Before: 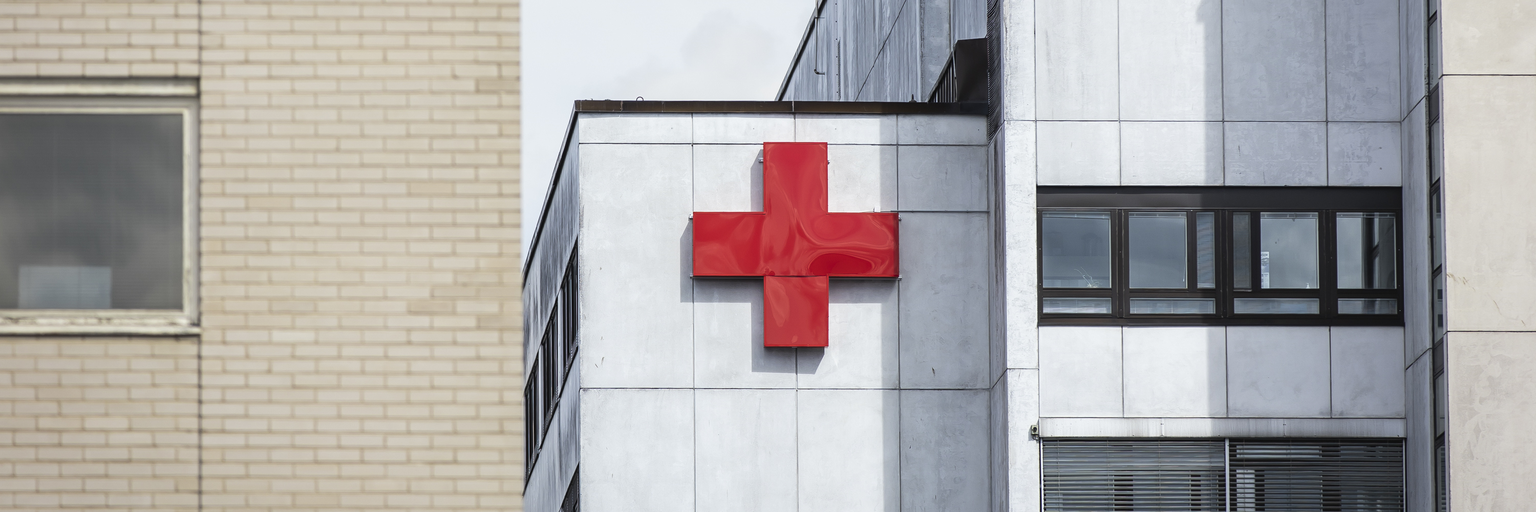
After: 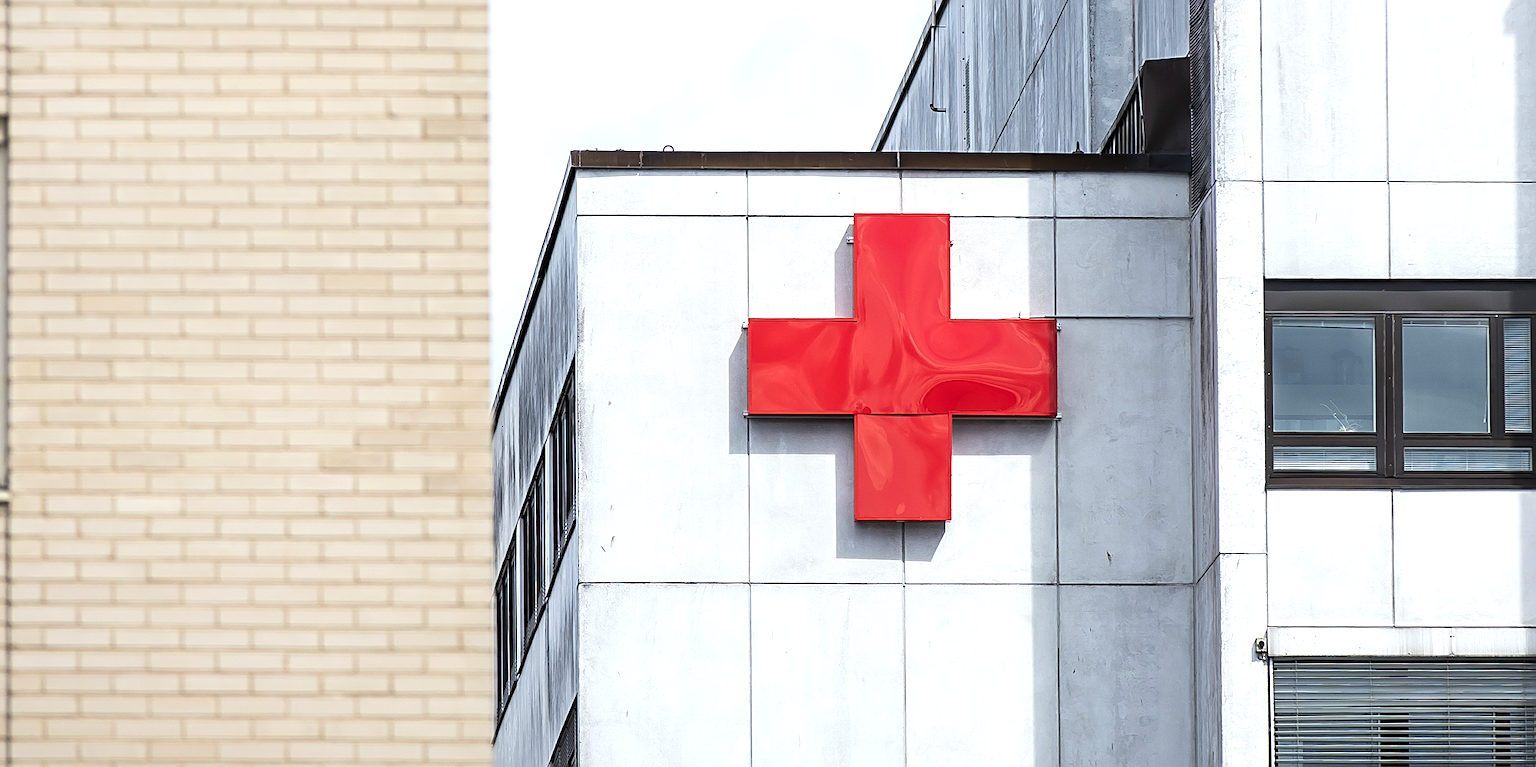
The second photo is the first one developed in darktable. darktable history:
crop and rotate: left 12.673%, right 20.66%
sharpen: on, module defaults
exposure: exposure 0.375 EV, compensate highlight preservation false
